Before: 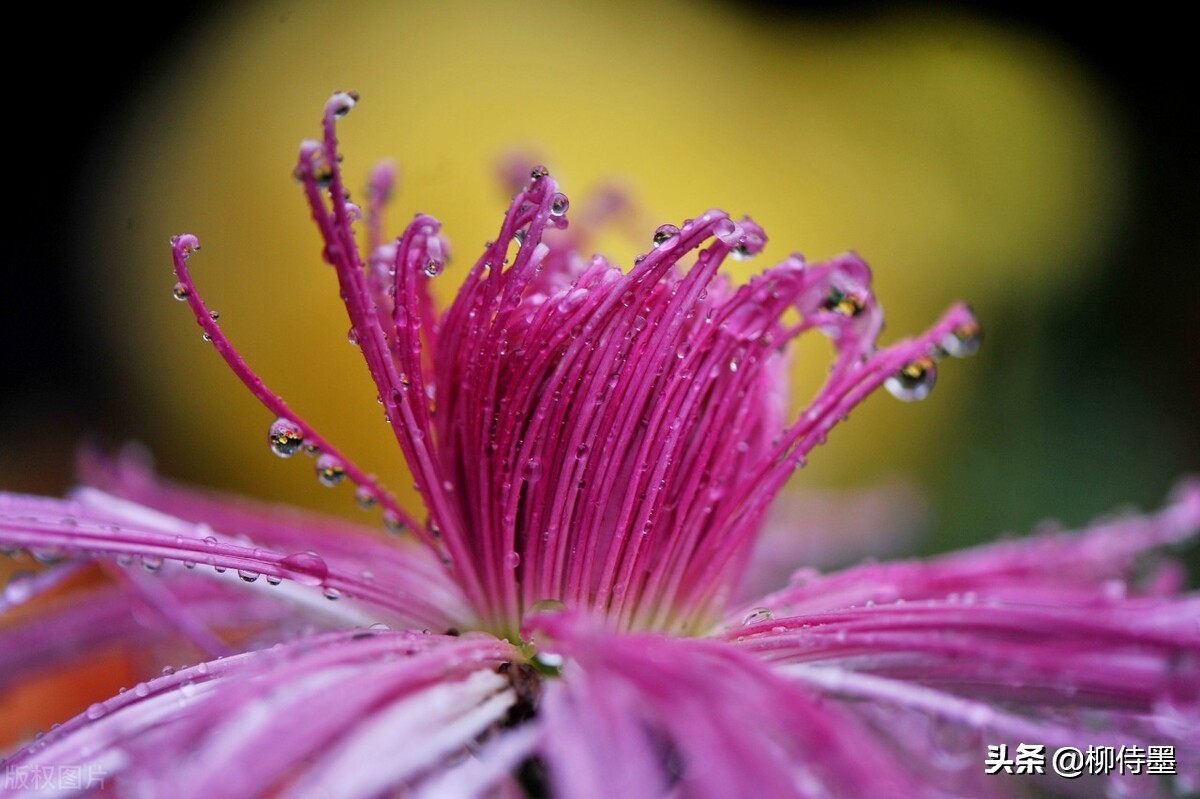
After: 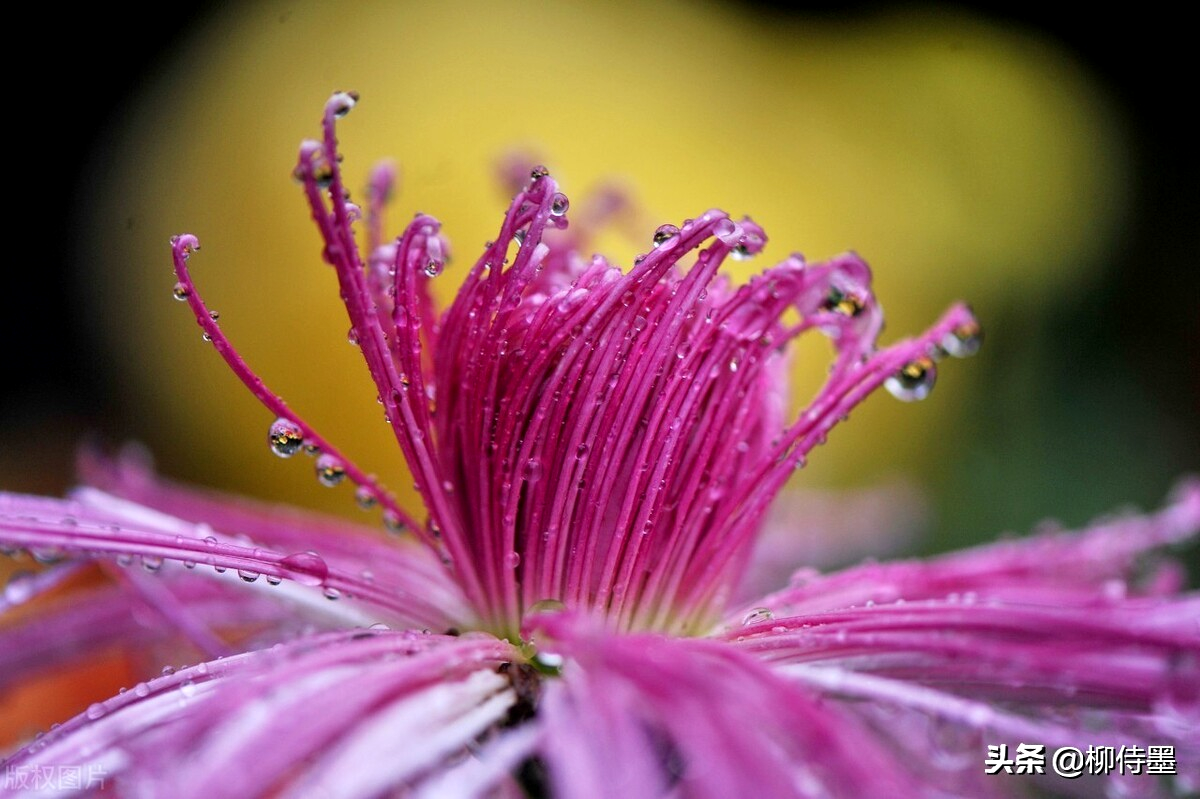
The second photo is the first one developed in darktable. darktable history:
levels: levels [0, 0.476, 0.951]
local contrast: highlights 100%, shadows 100%, detail 120%, midtone range 0.2
